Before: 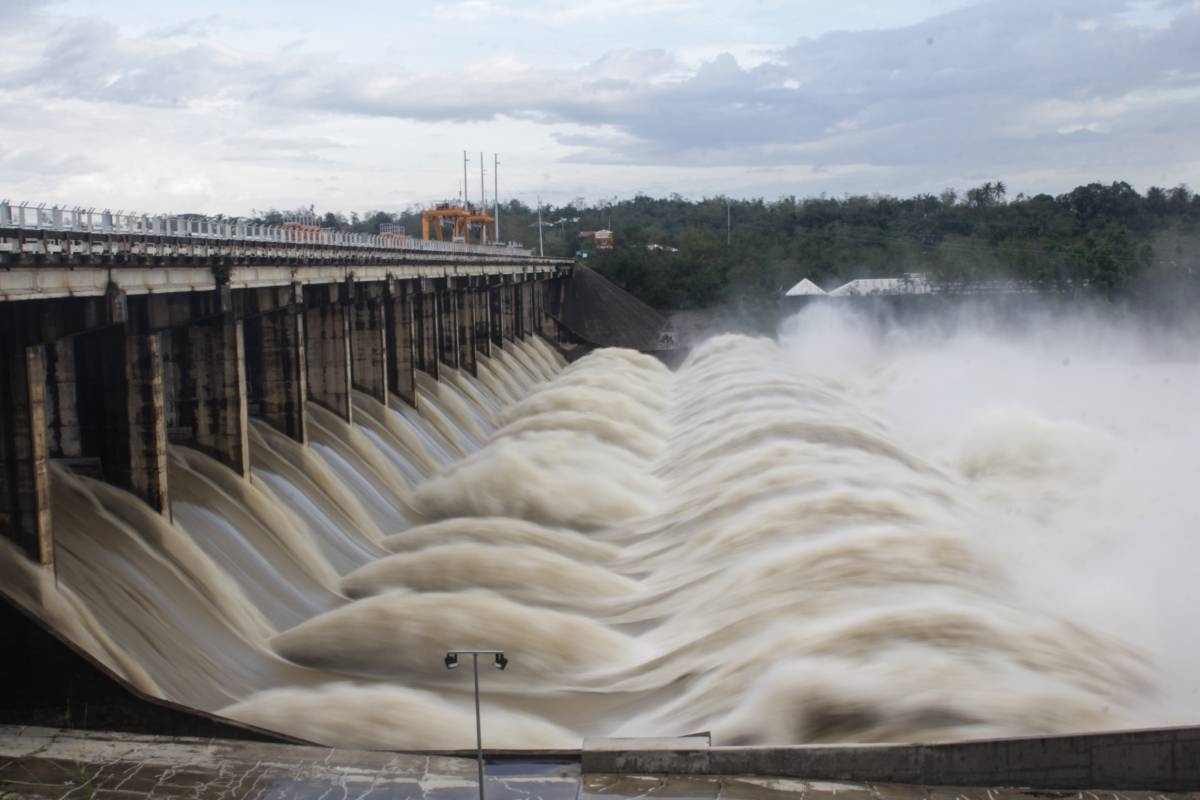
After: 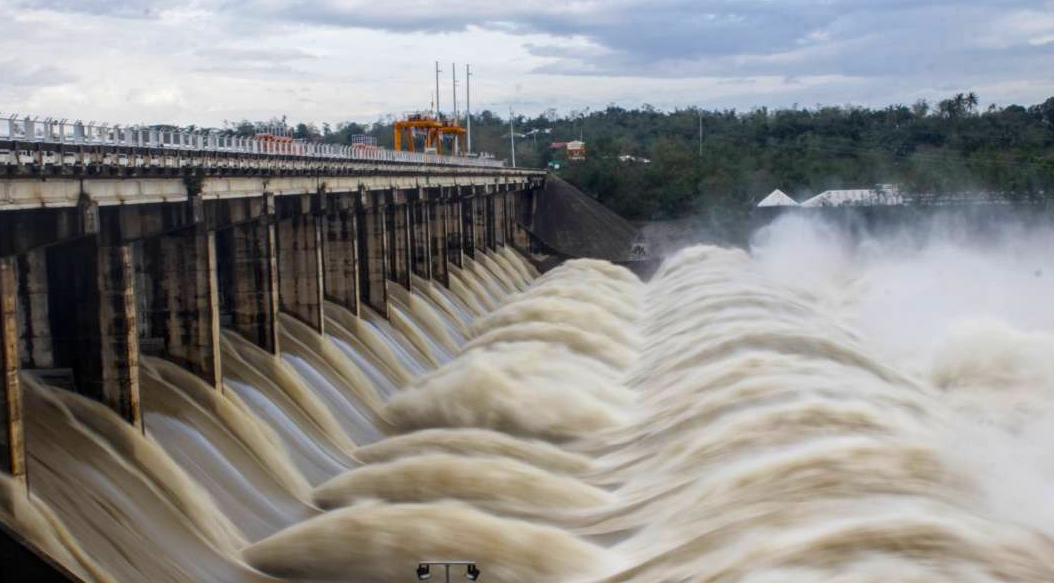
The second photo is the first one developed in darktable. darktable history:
tone equalizer: on, module defaults
color balance rgb: power › hue 61.72°, perceptual saturation grading › global saturation 34.295%, global vibrance 16.412%, saturation formula JzAzBz (2021)
crop and rotate: left 2.359%, top 11.183%, right 9.753%, bottom 15.85%
local contrast: detail 130%
